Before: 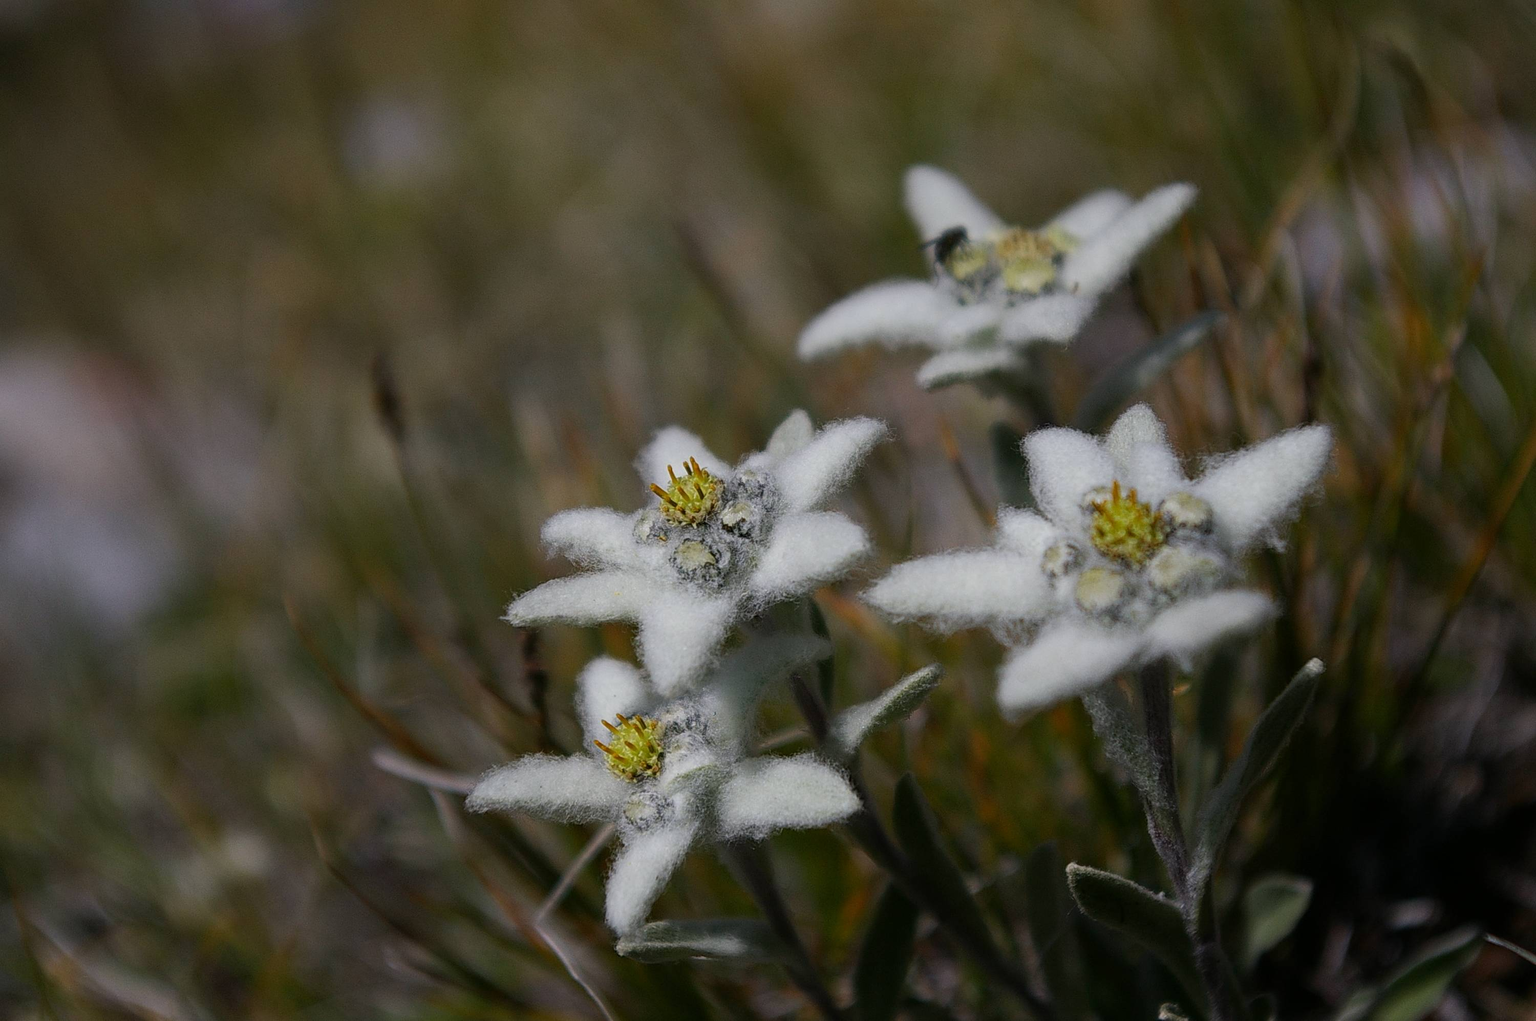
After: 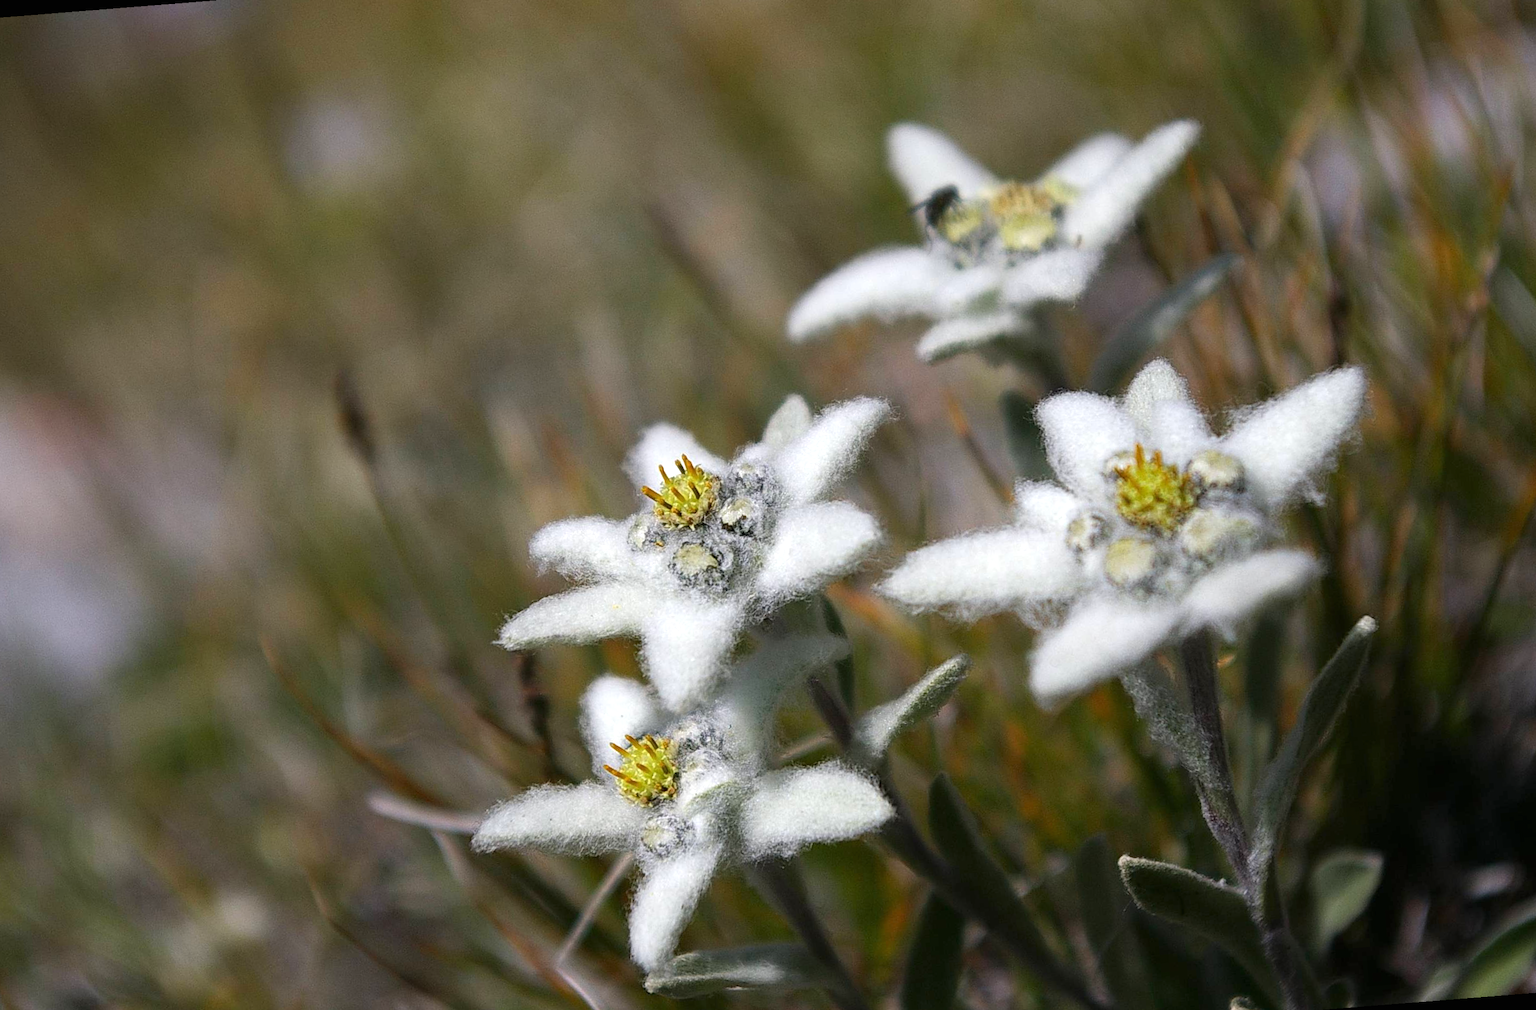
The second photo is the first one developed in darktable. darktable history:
exposure: black level correction 0, exposure 0.9 EV, compensate highlight preservation false
rotate and perspective: rotation -4.57°, crop left 0.054, crop right 0.944, crop top 0.087, crop bottom 0.914
